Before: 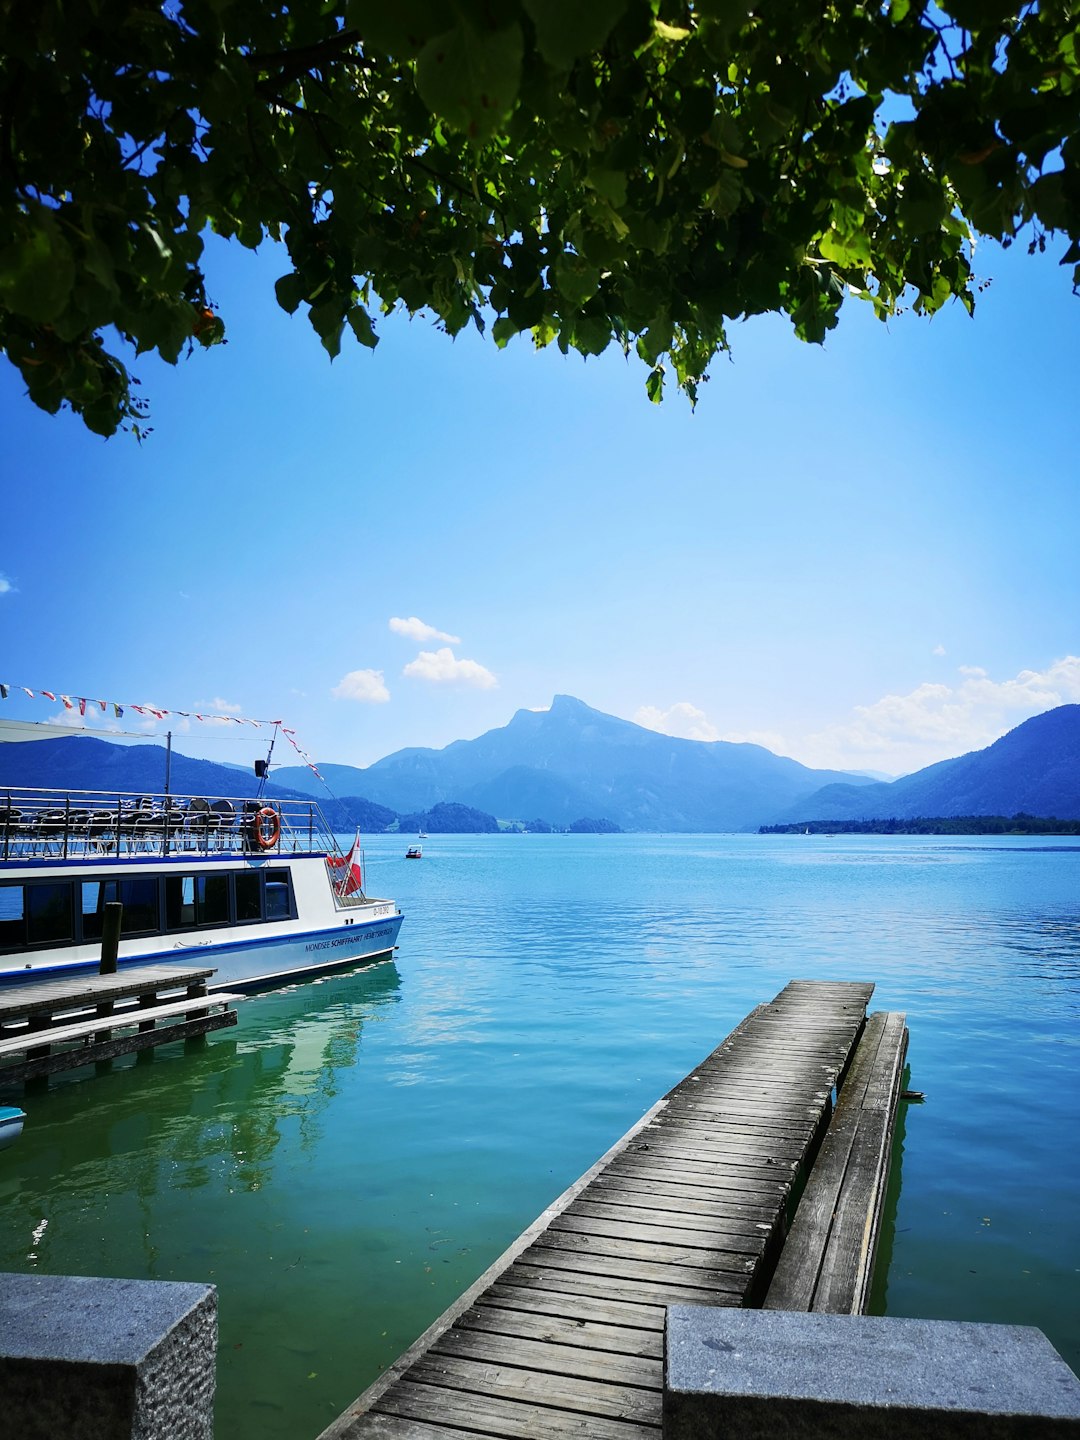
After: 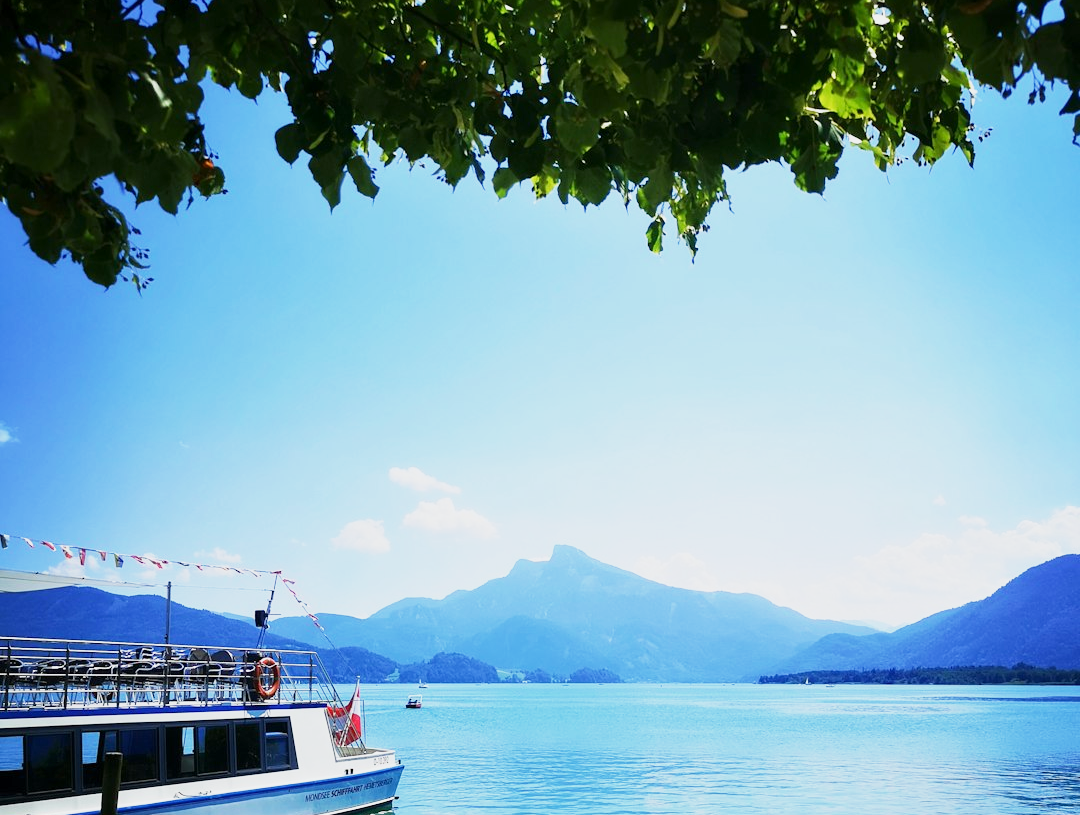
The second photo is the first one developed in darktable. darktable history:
base curve: curves: ch0 [(0, 0) (0.088, 0.125) (0.176, 0.251) (0.354, 0.501) (0.613, 0.749) (1, 0.877)], preserve colors none
crop and rotate: top 10.447%, bottom 32.925%
